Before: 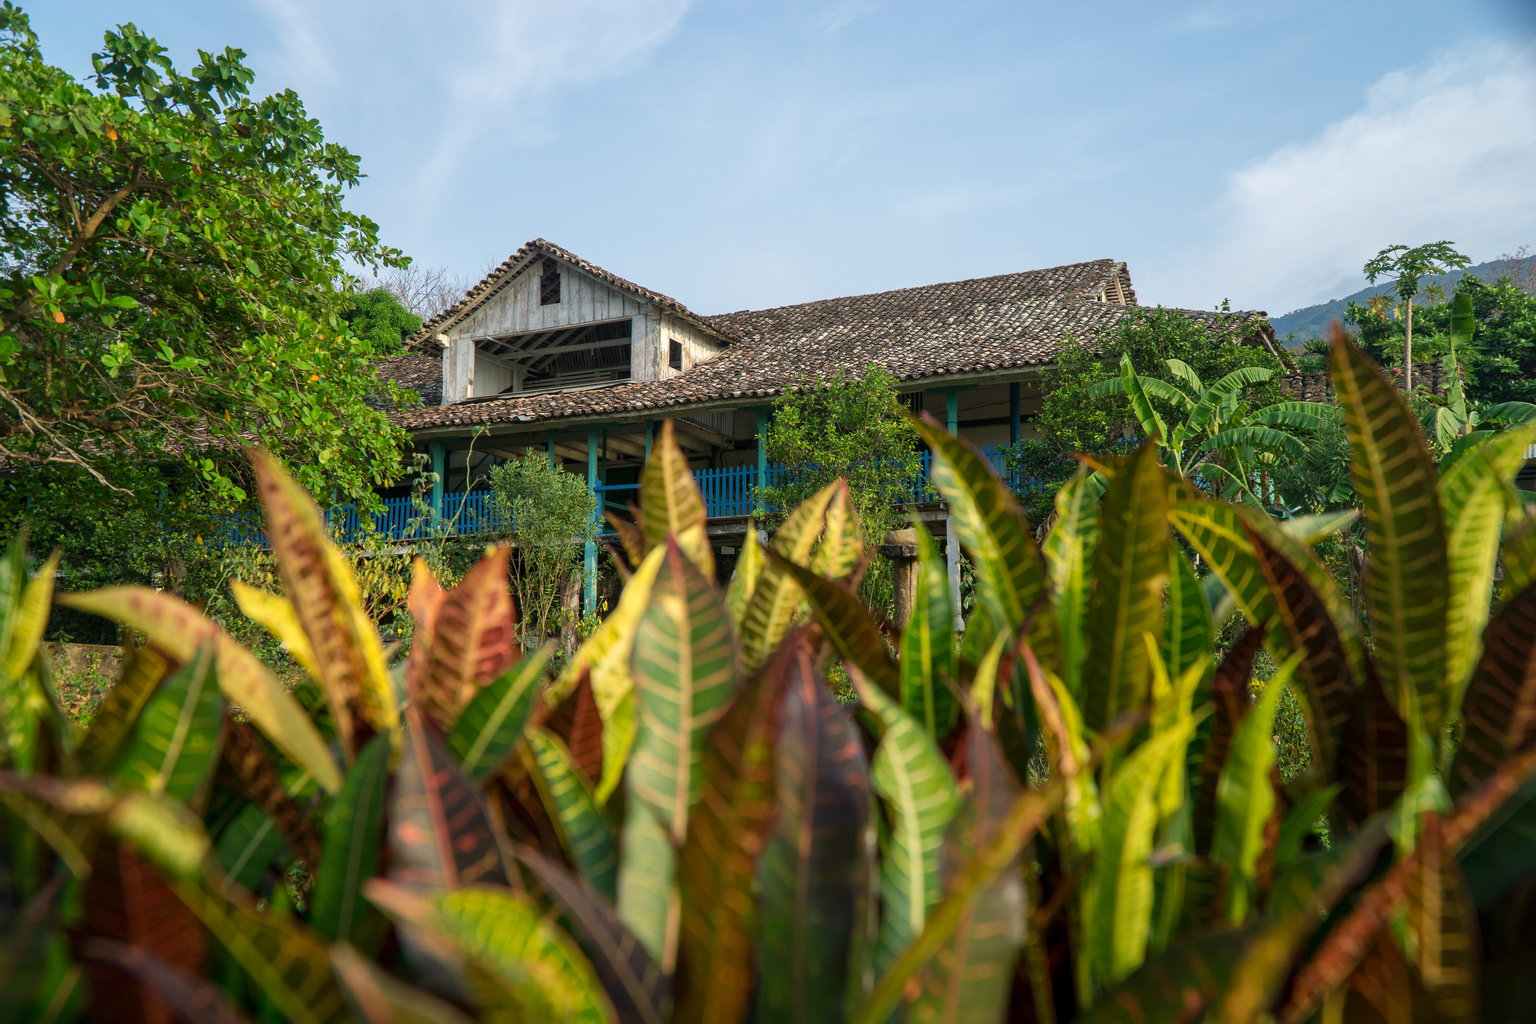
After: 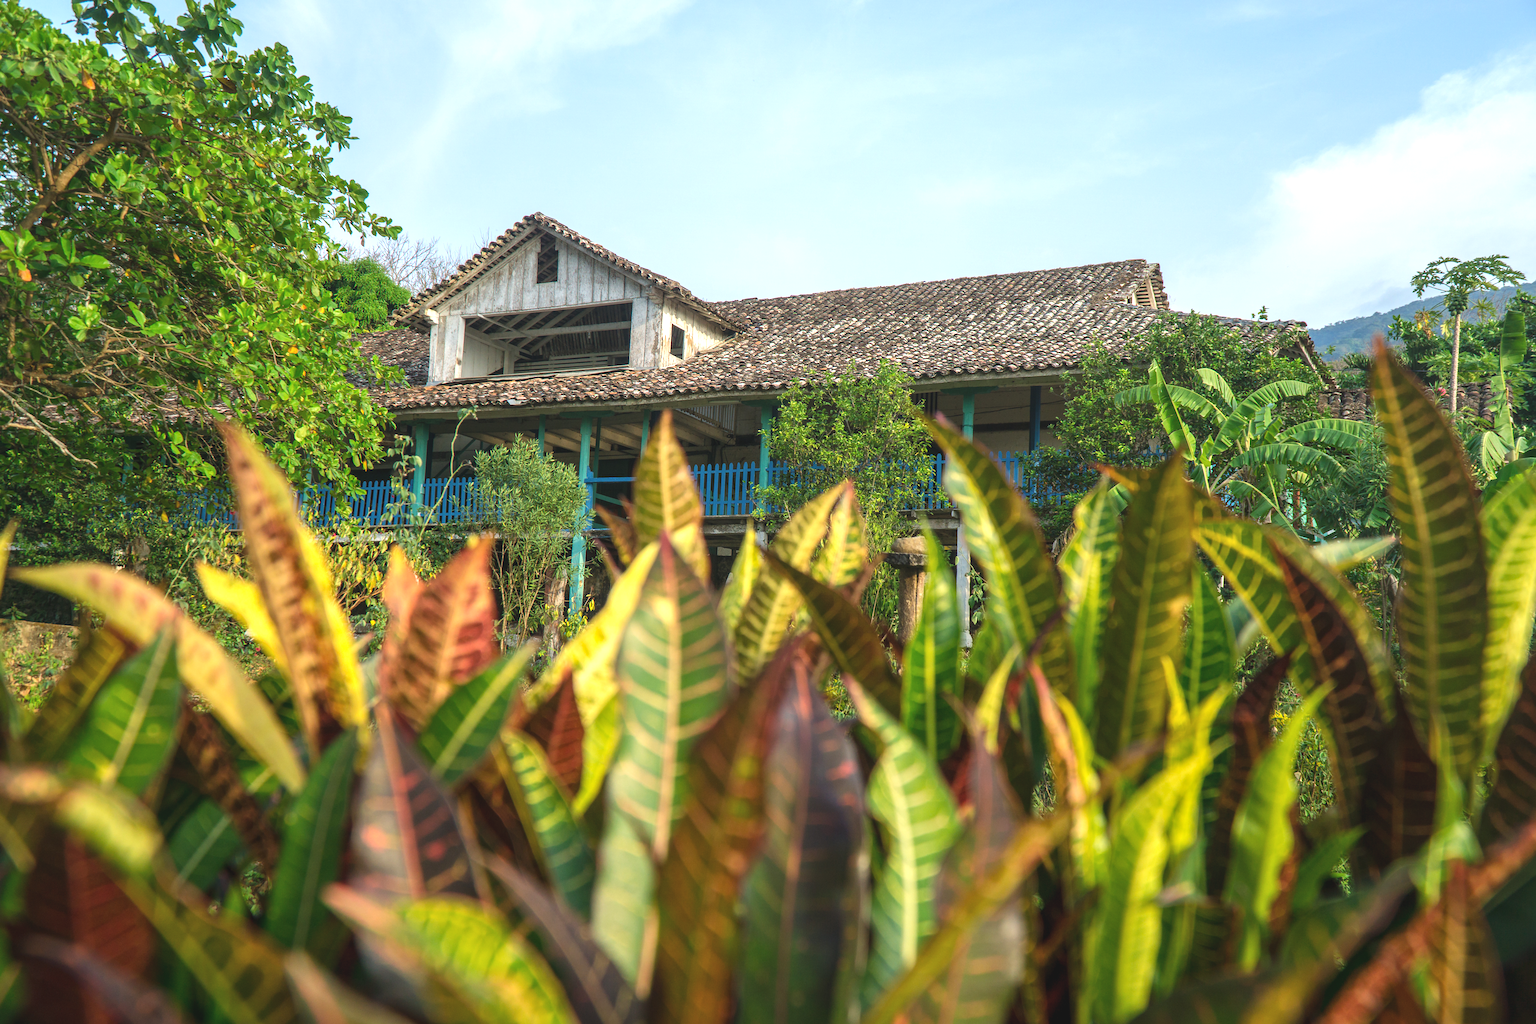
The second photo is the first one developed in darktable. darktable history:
crop and rotate: angle -2.38°
exposure: black level correction -0.005, exposure 0.622 EV, compensate highlight preservation false
local contrast: detail 110%
